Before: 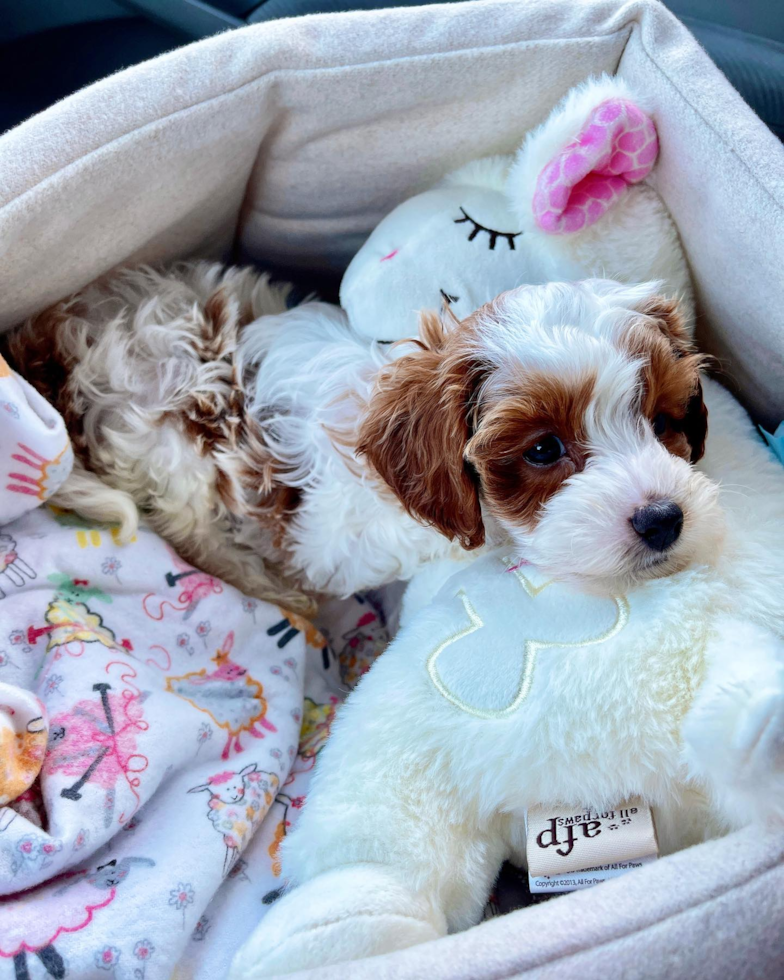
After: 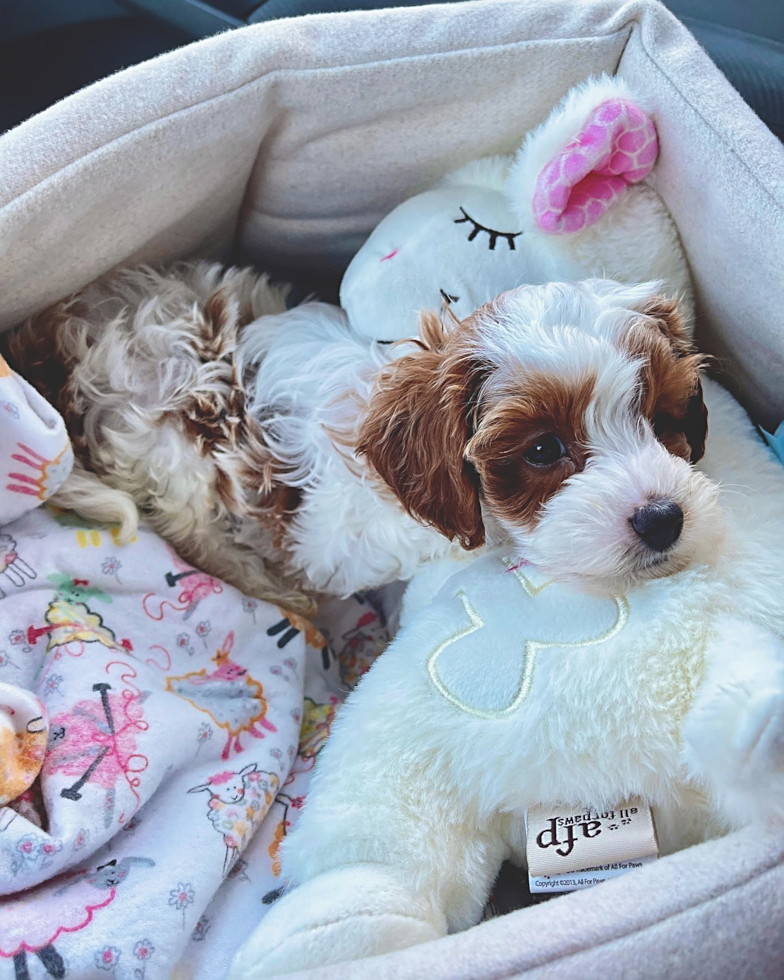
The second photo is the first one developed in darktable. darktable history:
exposure: black level correction -0.024, exposure -0.118 EV, compensate highlight preservation false
sharpen: on, module defaults
